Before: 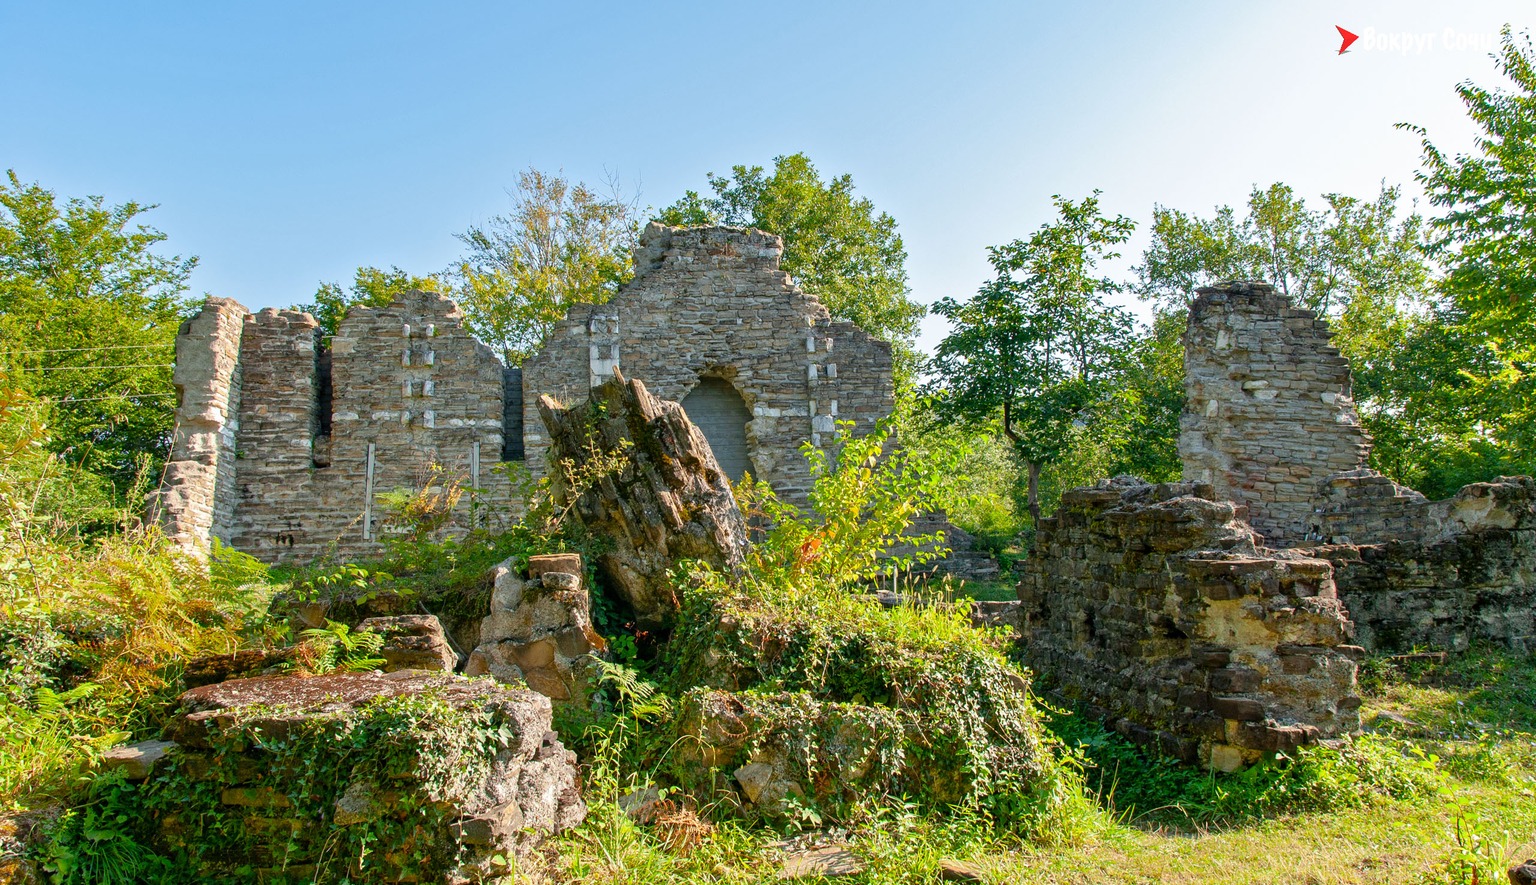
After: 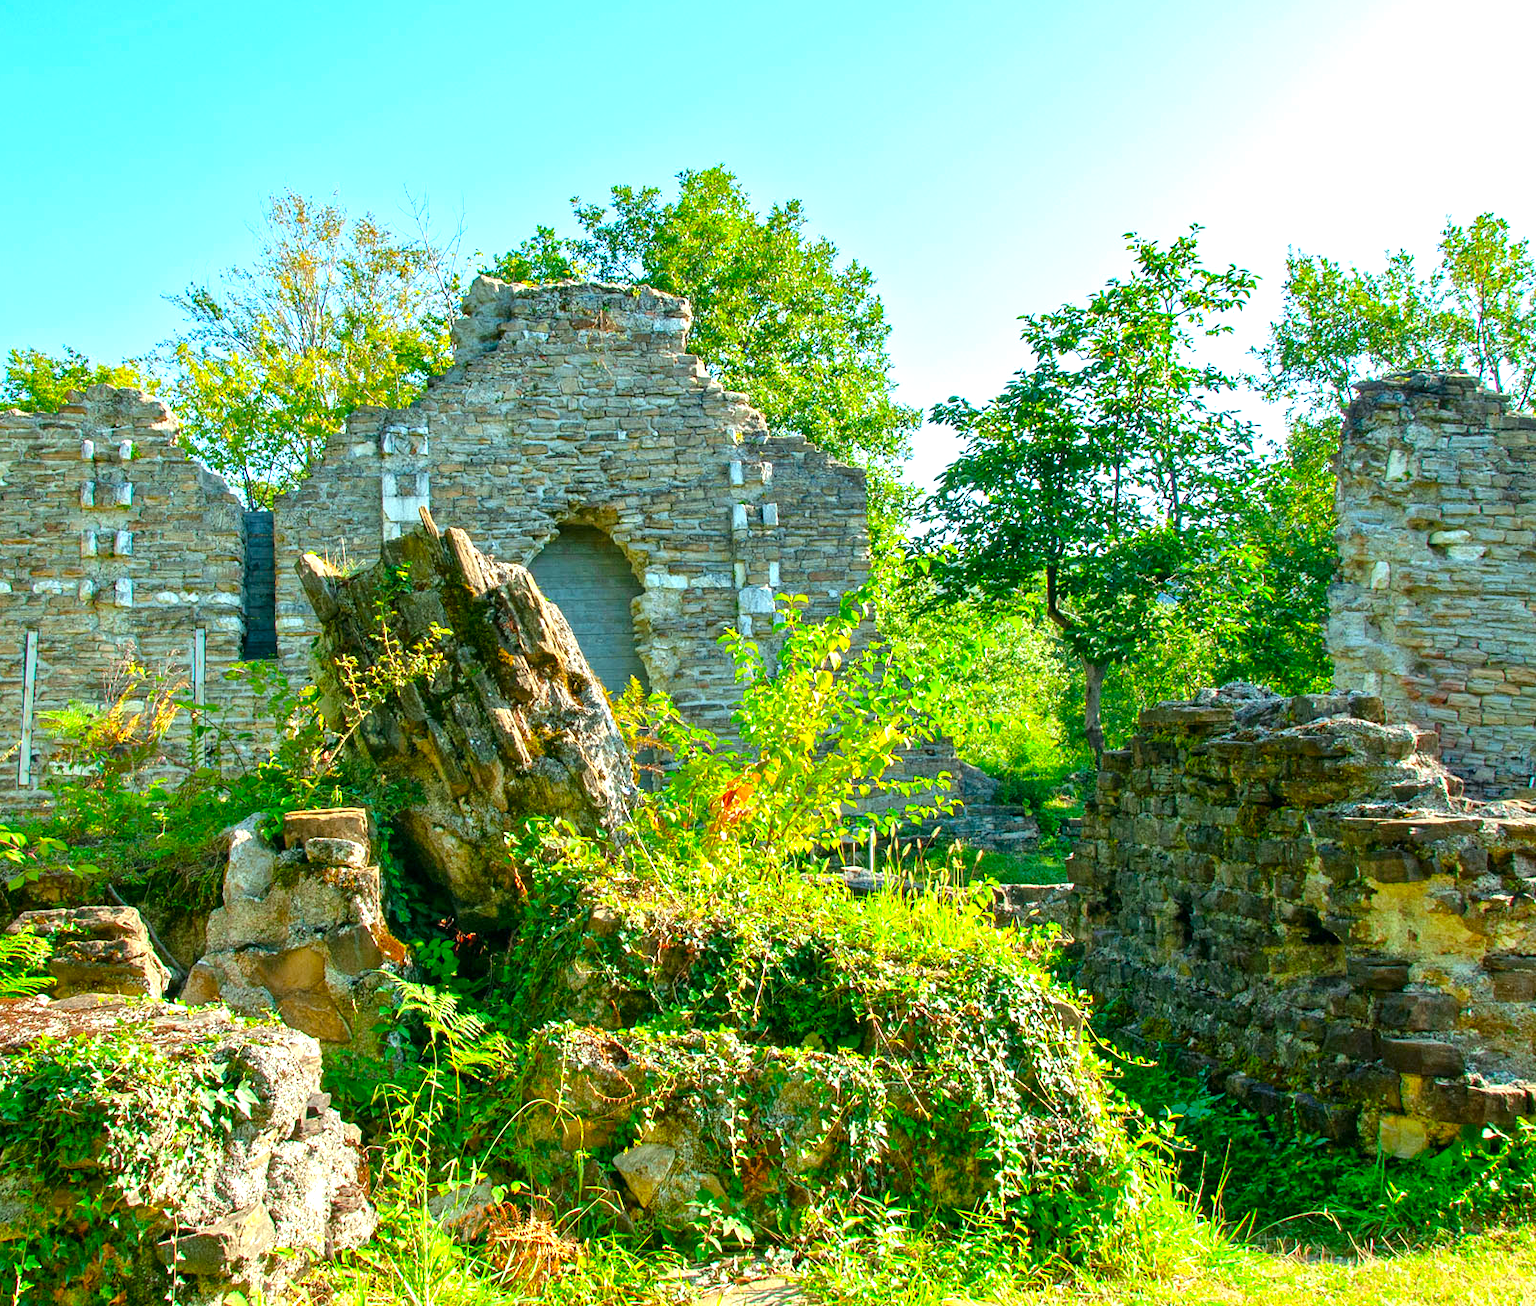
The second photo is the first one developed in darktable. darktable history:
white balance: red 0.988, blue 1.017
exposure: exposure 0.785 EV, compensate highlight preservation false
color correction: highlights a* -7.33, highlights b* 1.26, shadows a* -3.55, saturation 1.4
crop and rotate: left 22.918%, top 5.629%, right 14.711%, bottom 2.247%
